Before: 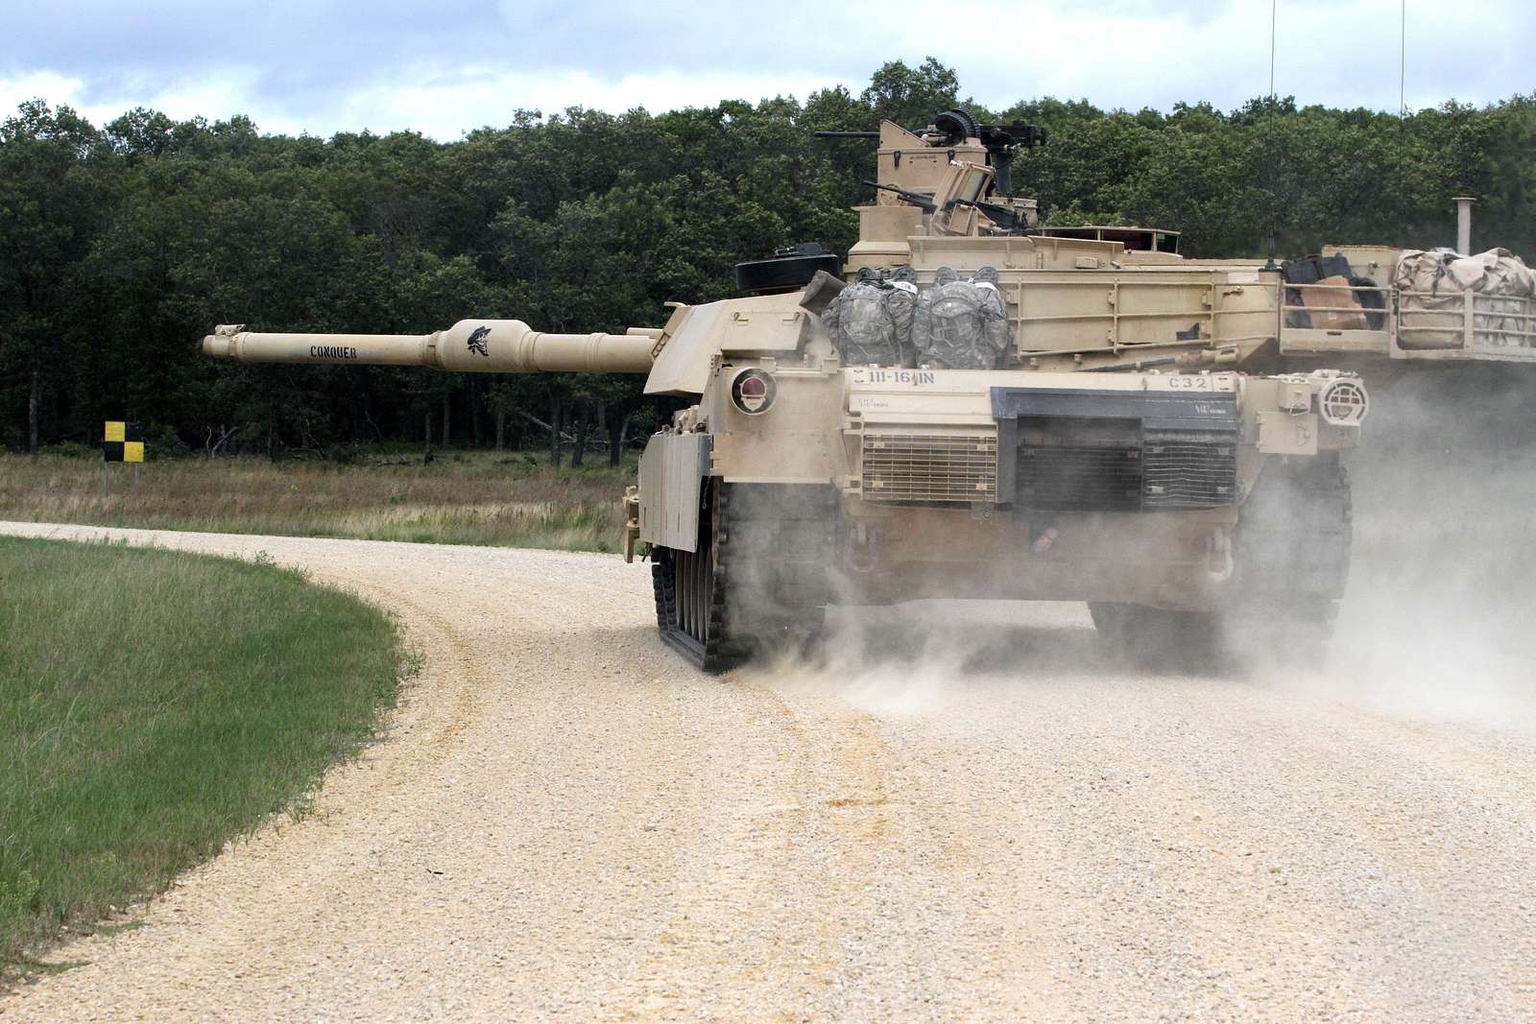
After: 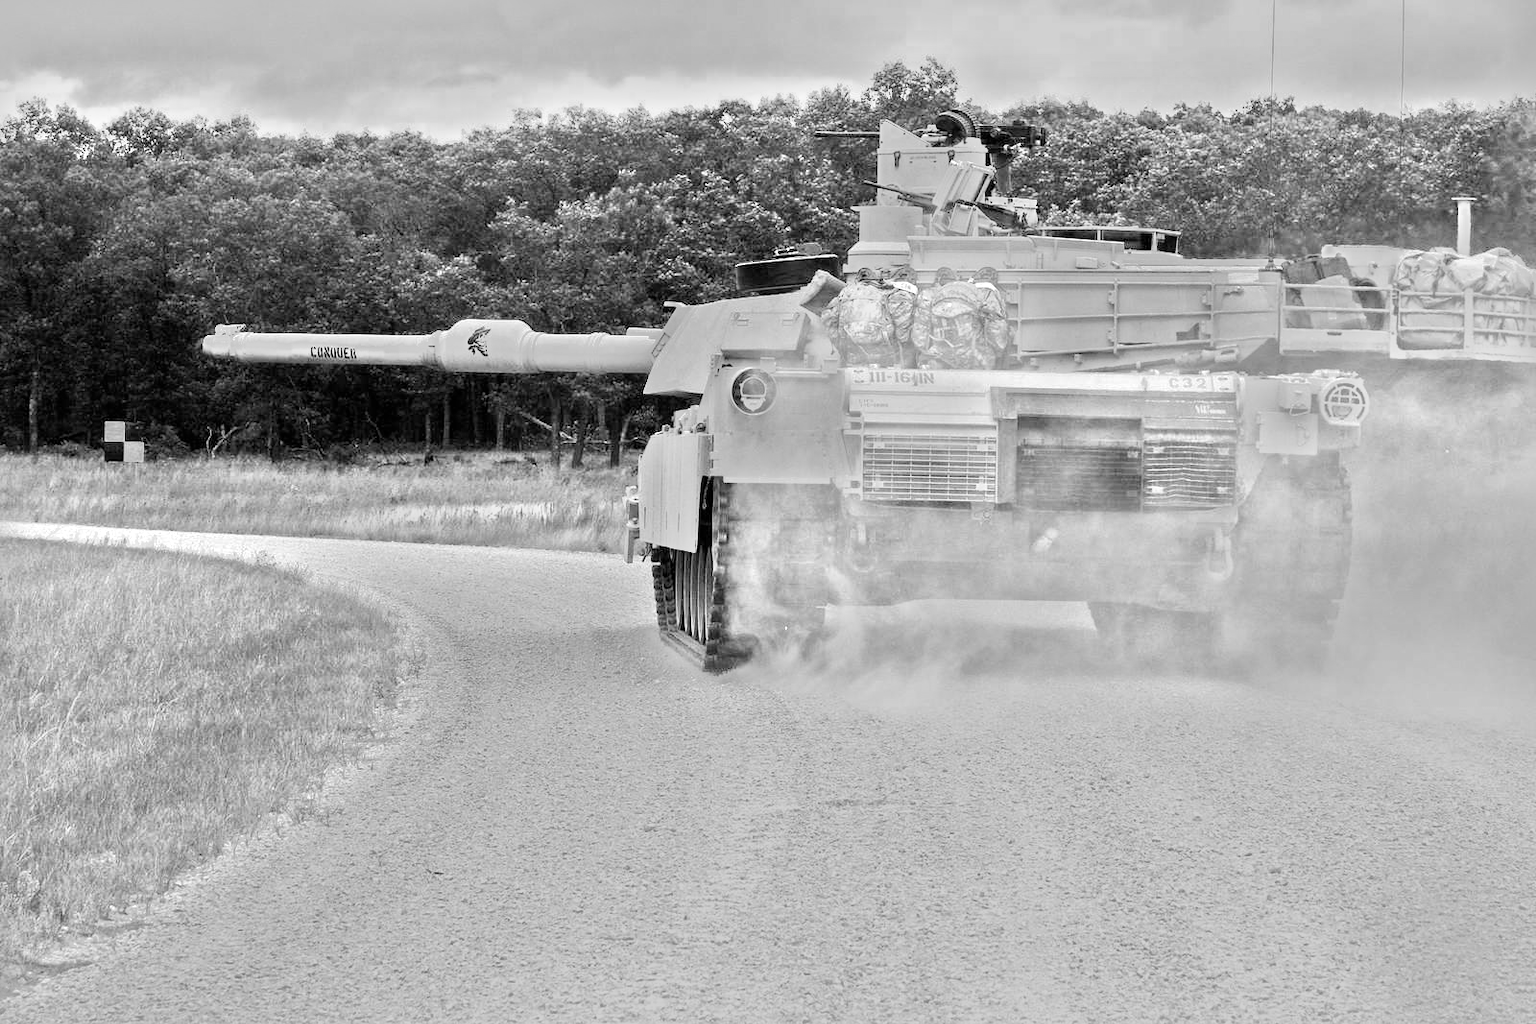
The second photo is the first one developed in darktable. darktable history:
white balance: red 4.26, blue 1.802
monochrome: a 16.06, b 15.48, size 1
